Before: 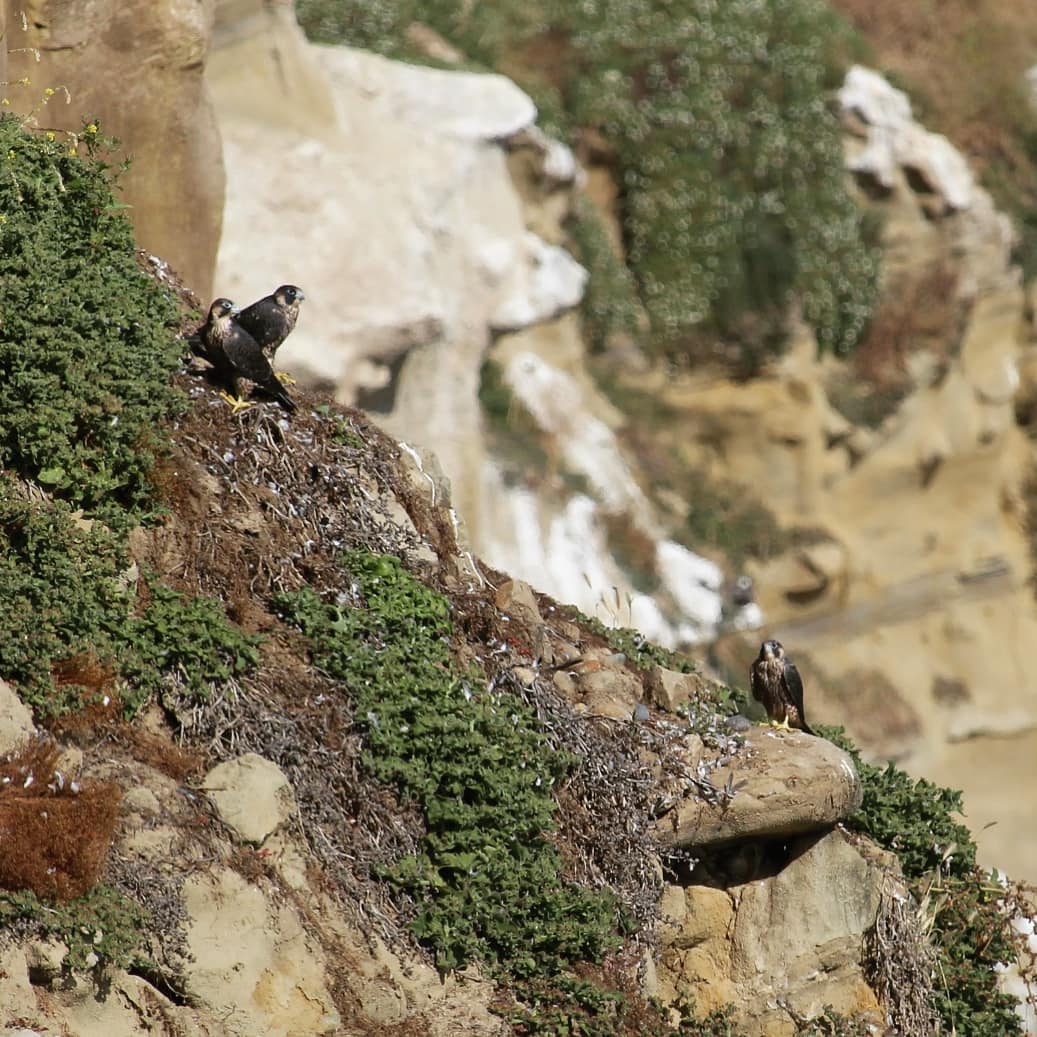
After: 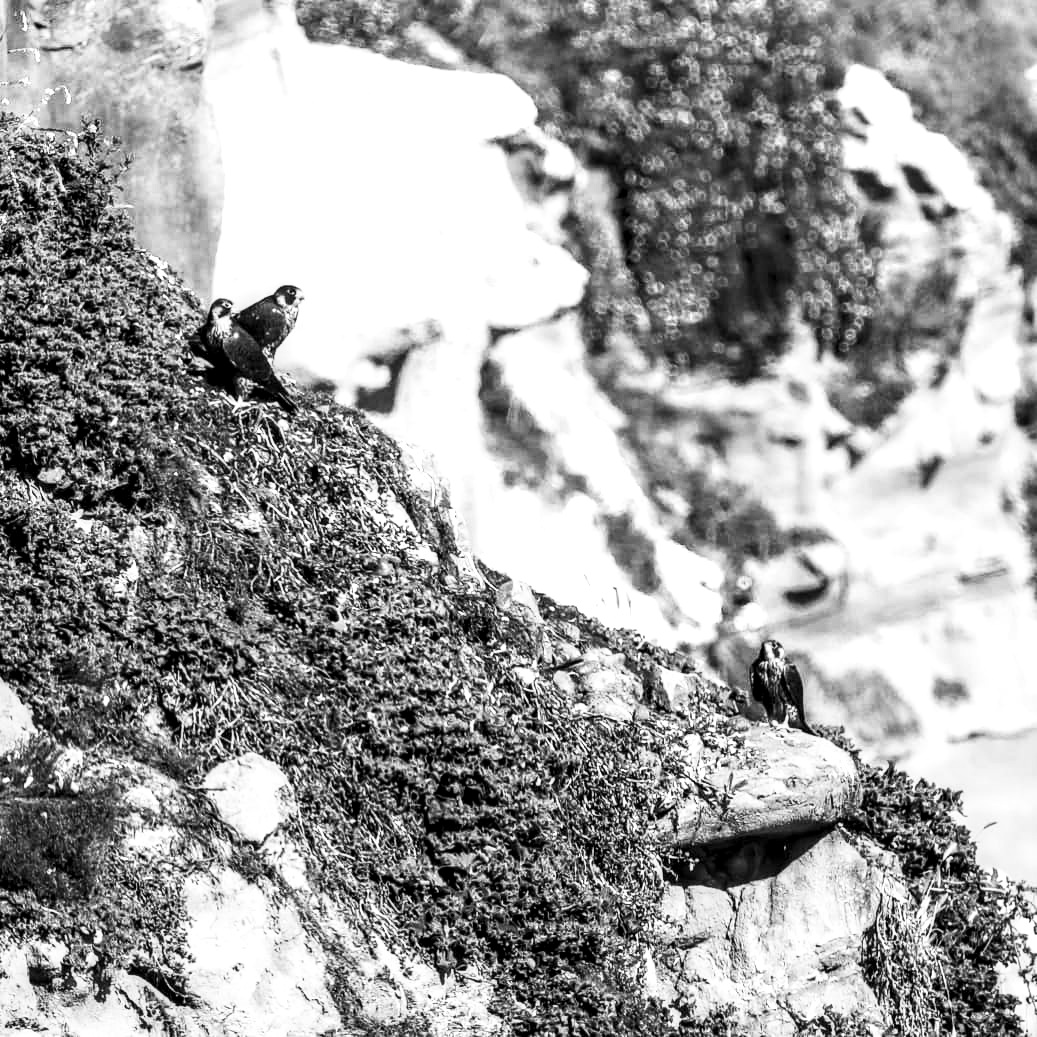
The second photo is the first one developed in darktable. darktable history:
contrast brightness saturation: contrast 0.53, brightness 0.47, saturation -1
local contrast: highlights 20%, shadows 70%, detail 170%
